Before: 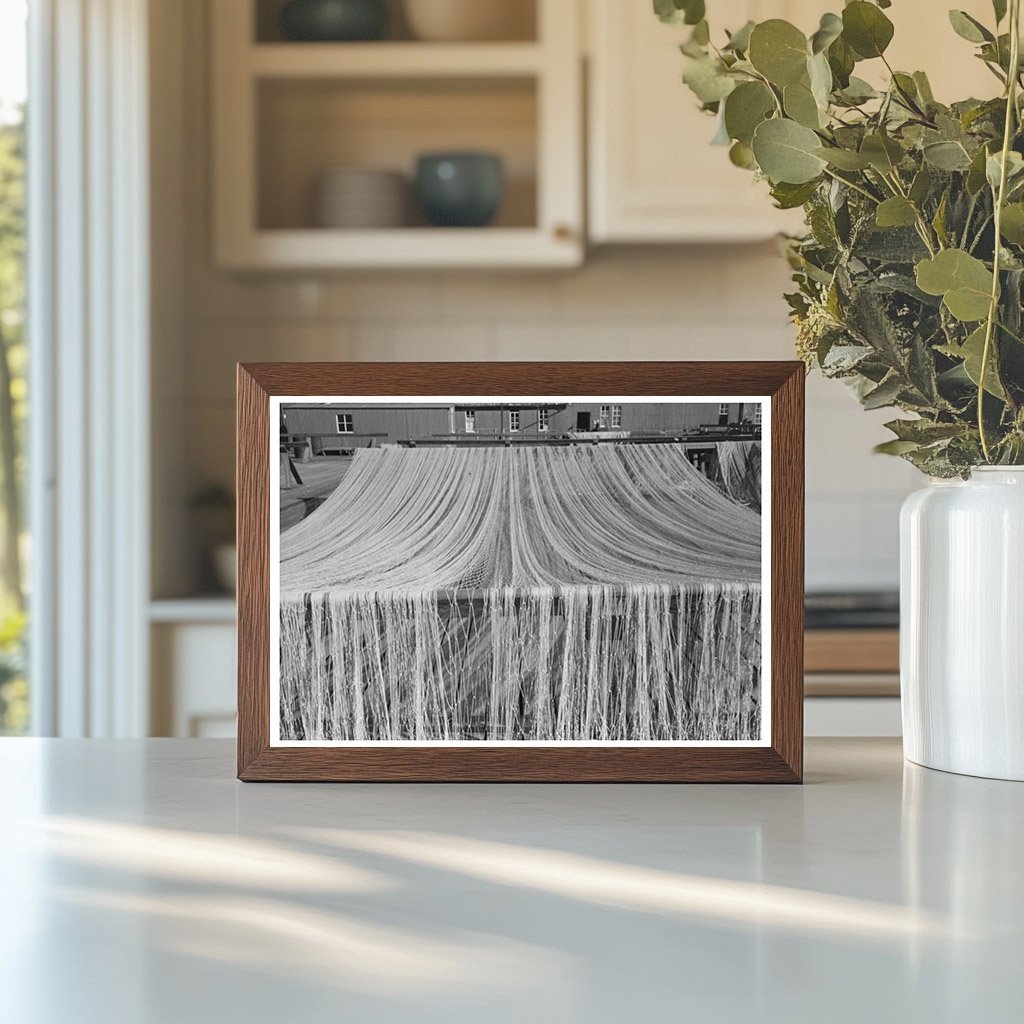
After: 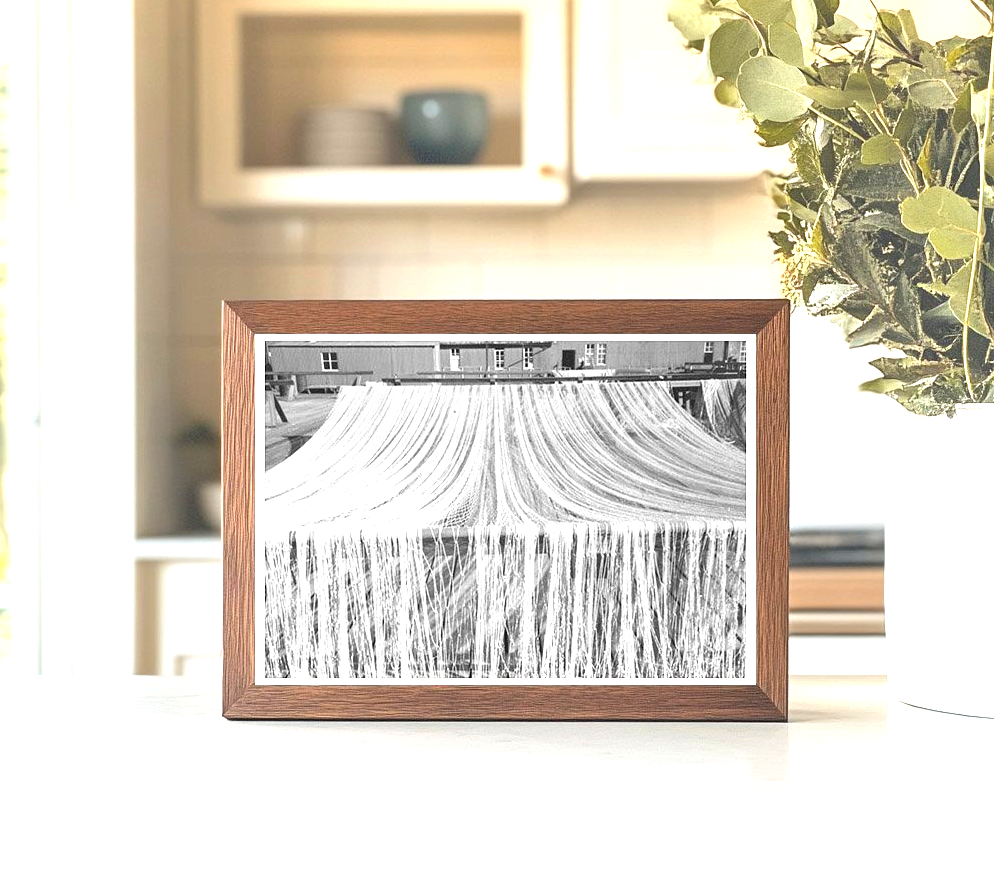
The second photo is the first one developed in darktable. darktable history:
crop: left 1.507%, top 6.147%, right 1.379%, bottom 6.637%
exposure: black level correction 0, exposure 1.5 EV, compensate exposure bias true, compensate highlight preservation false
